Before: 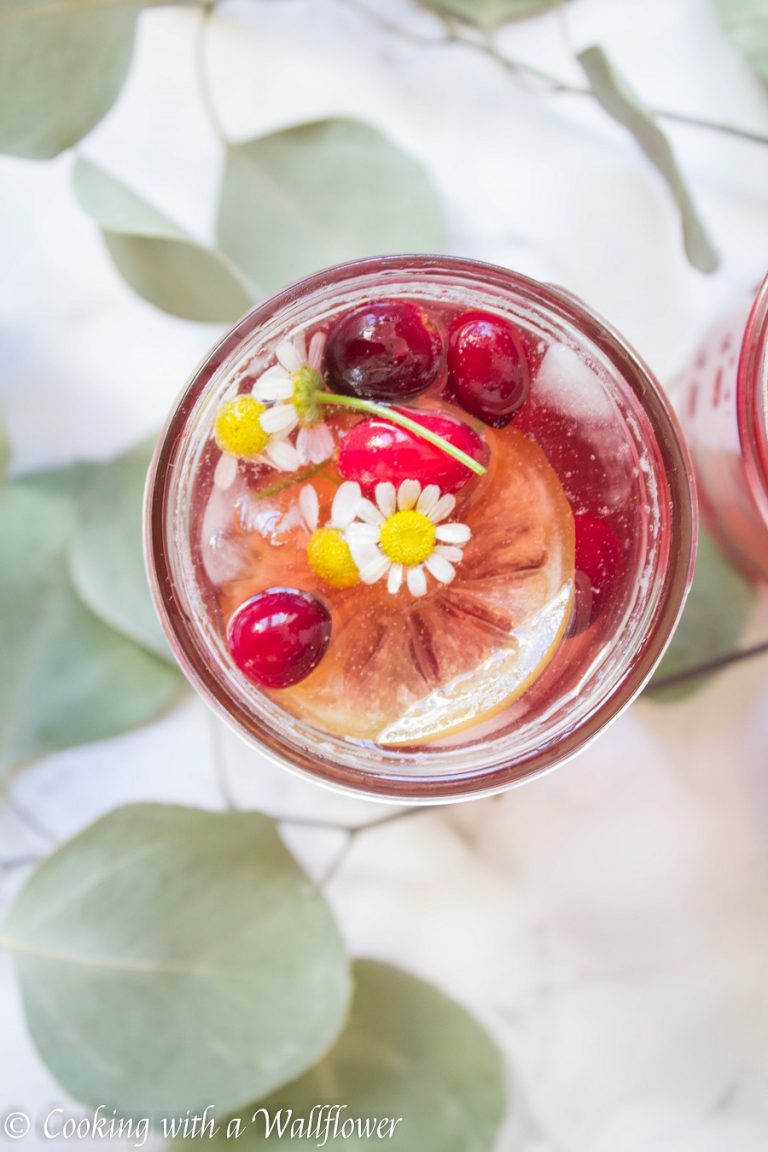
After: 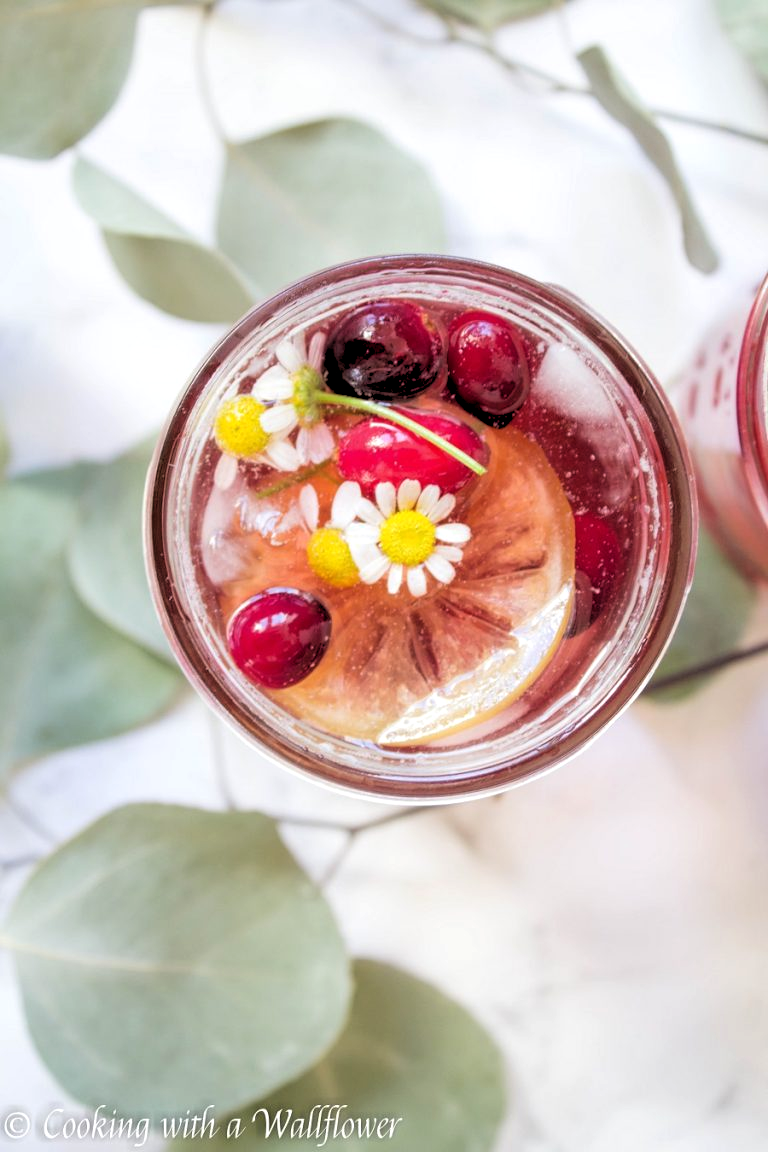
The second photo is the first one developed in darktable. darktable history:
rgb levels: levels [[0.034, 0.472, 0.904], [0, 0.5, 1], [0, 0.5, 1]]
